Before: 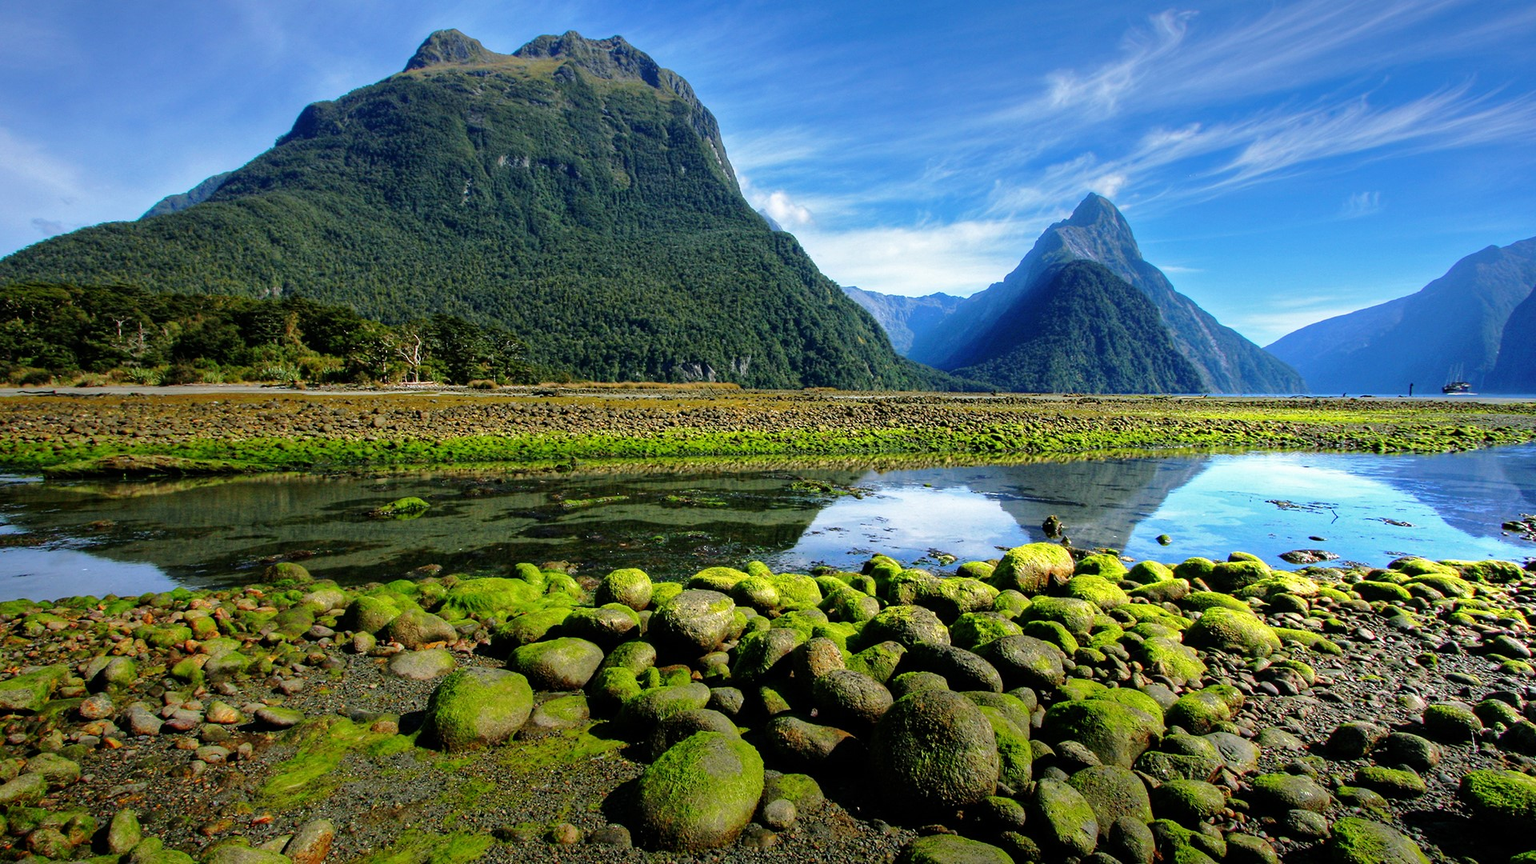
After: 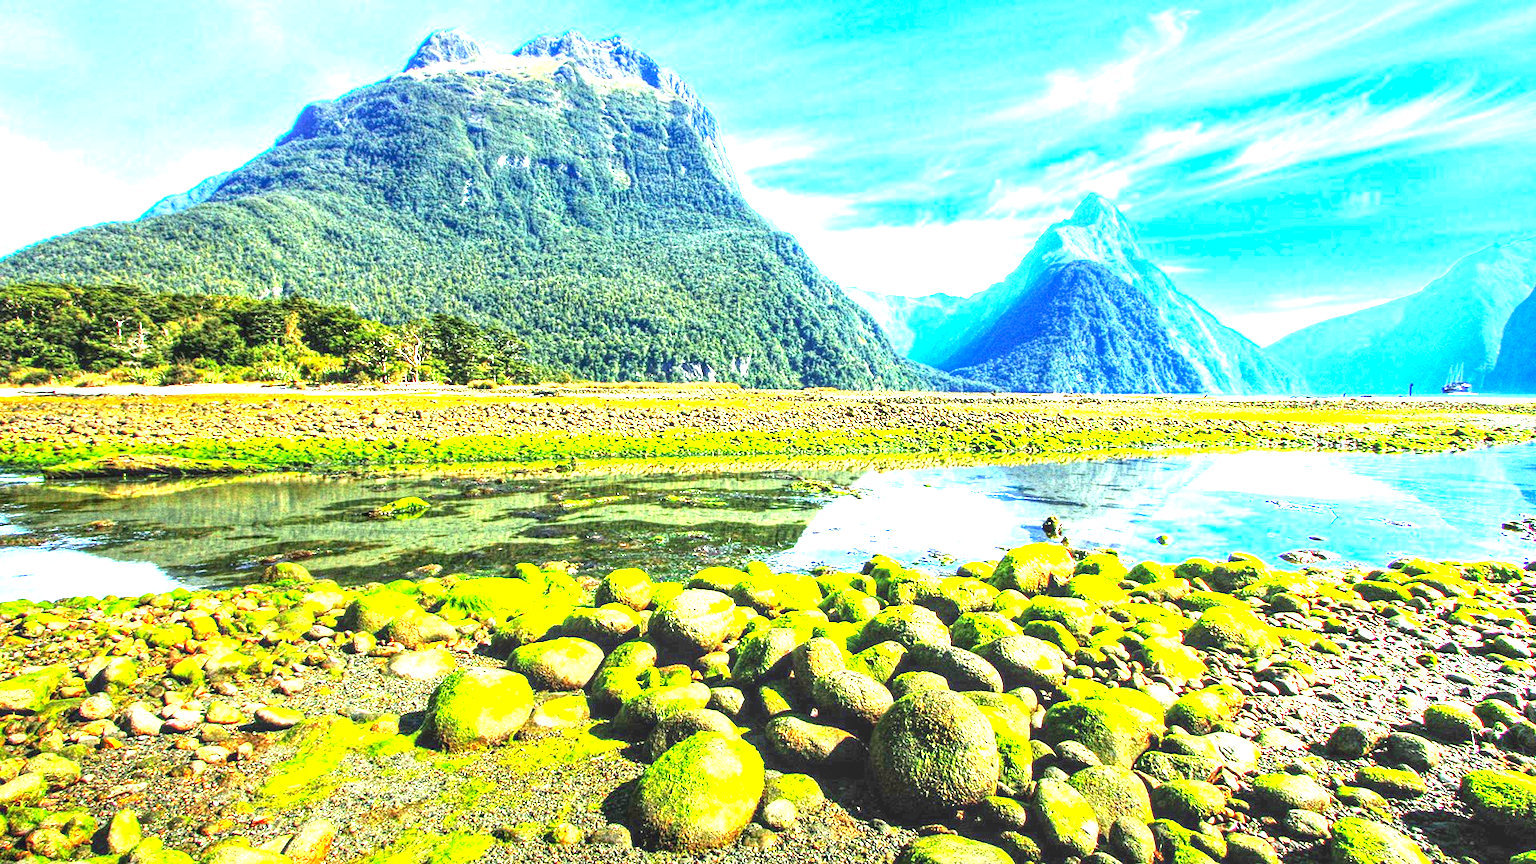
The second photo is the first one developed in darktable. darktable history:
local contrast: highlights 63%, detail 143%, midtone range 0.424
exposure: exposure 3.045 EV, compensate exposure bias true, compensate highlight preservation false
contrast brightness saturation: contrast -0.093, brightness 0.049, saturation 0.075
